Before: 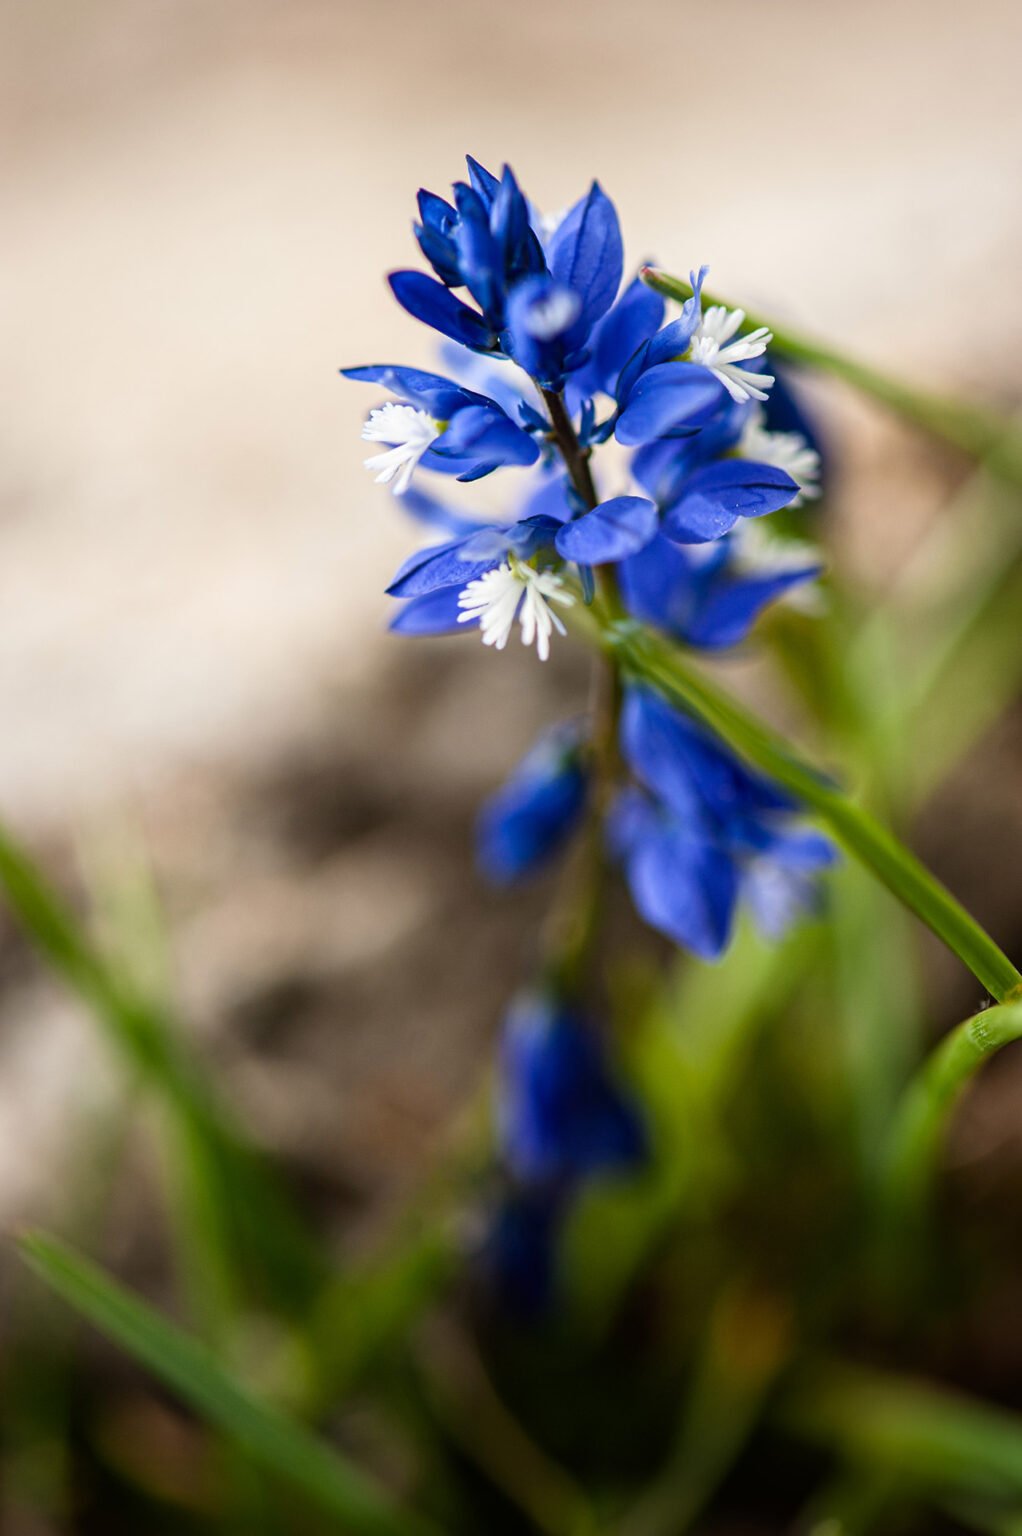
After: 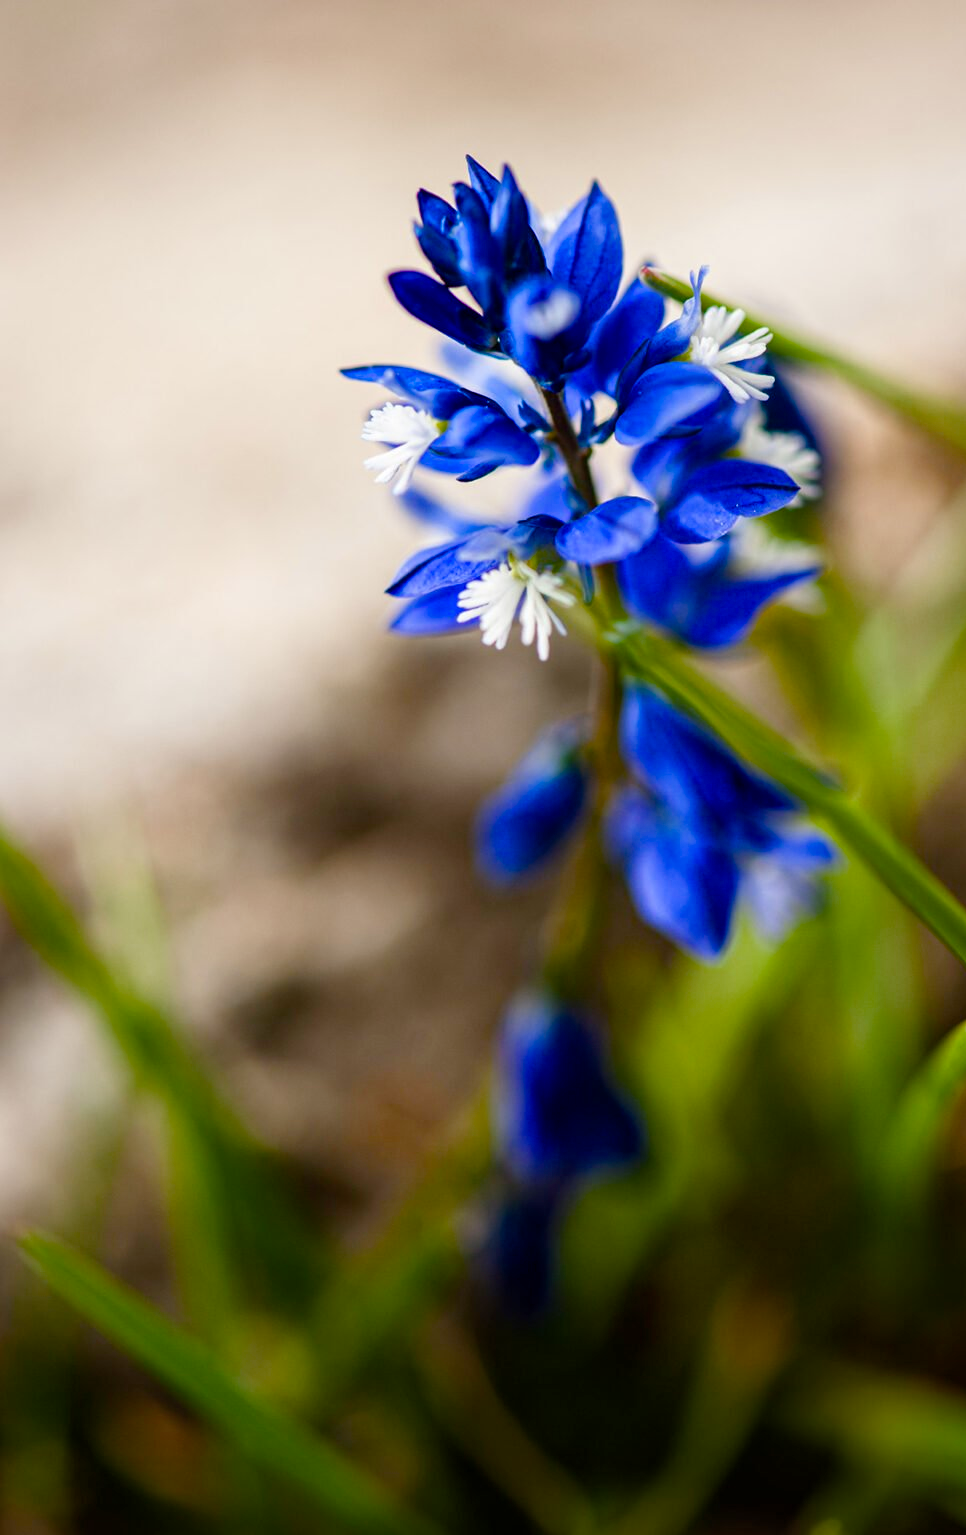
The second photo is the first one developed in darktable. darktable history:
contrast brightness saturation: saturation -0.056
crop and rotate: left 0%, right 5.396%
color balance rgb: linear chroma grading › global chroma 13.463%, perceptual saturation grading › global saturation 0.081%, perceptual saturation grading › mid-tones 6.193%, perceptual saturation grading › shadows 71.88%, global vibrance -24.569%
